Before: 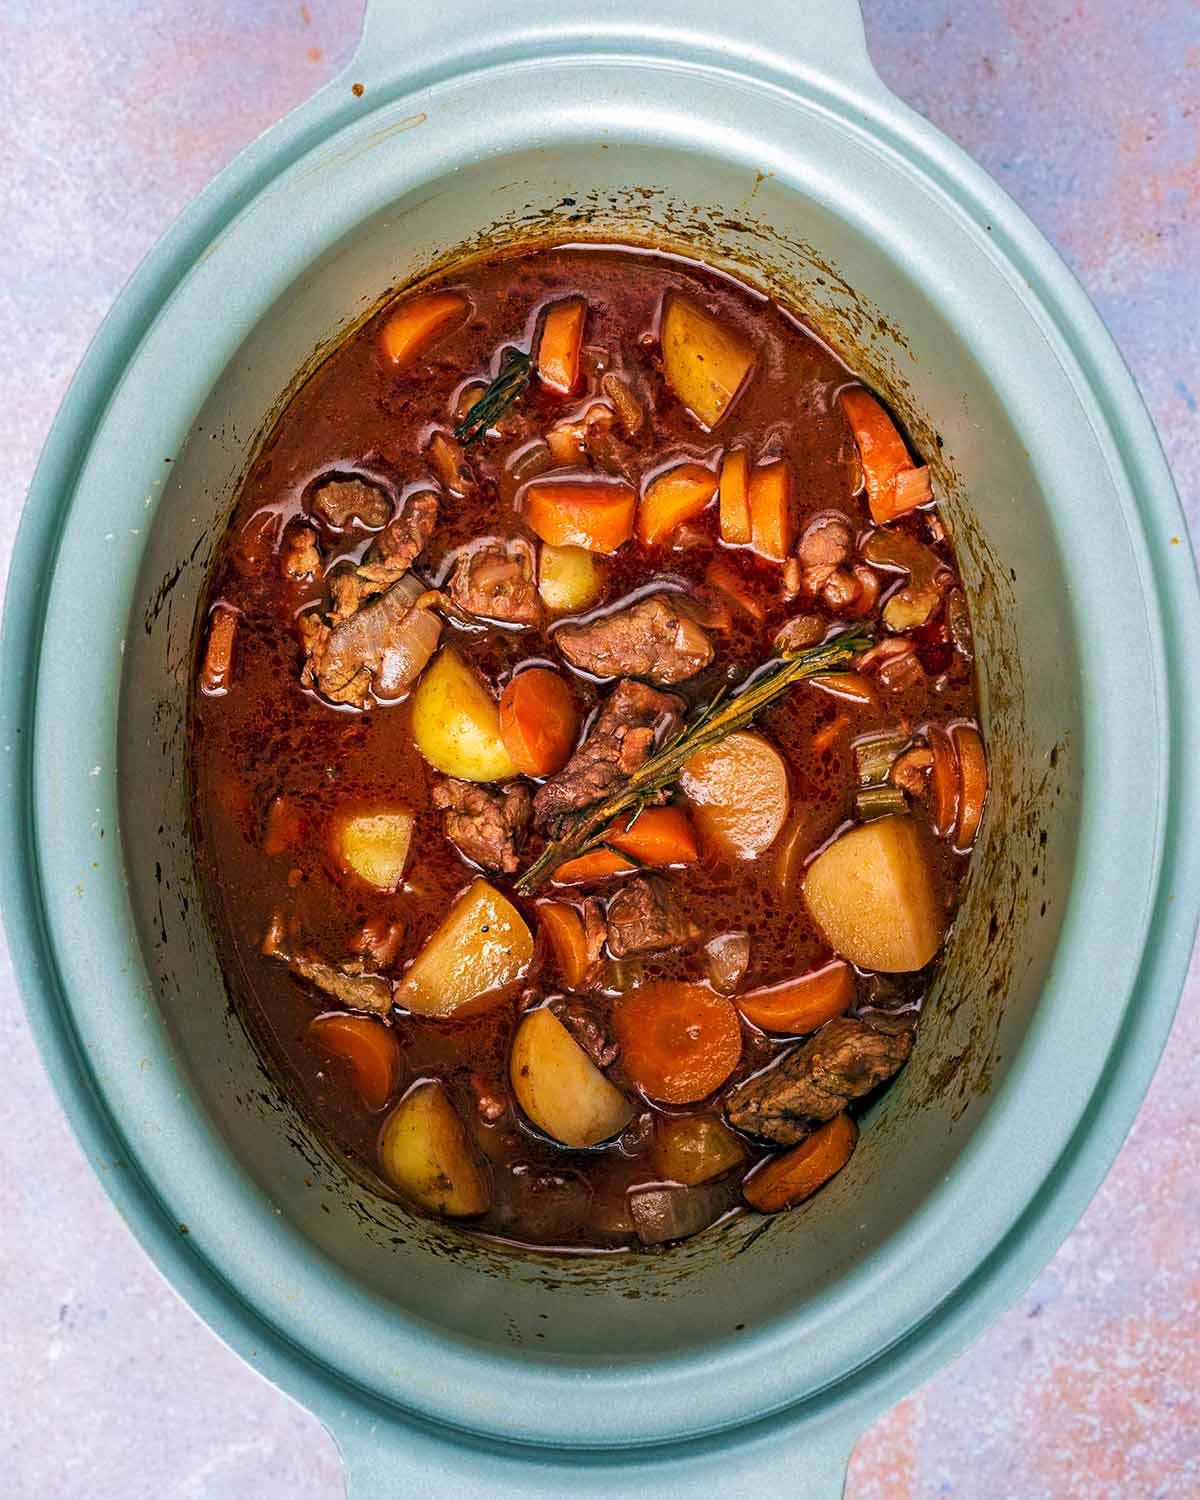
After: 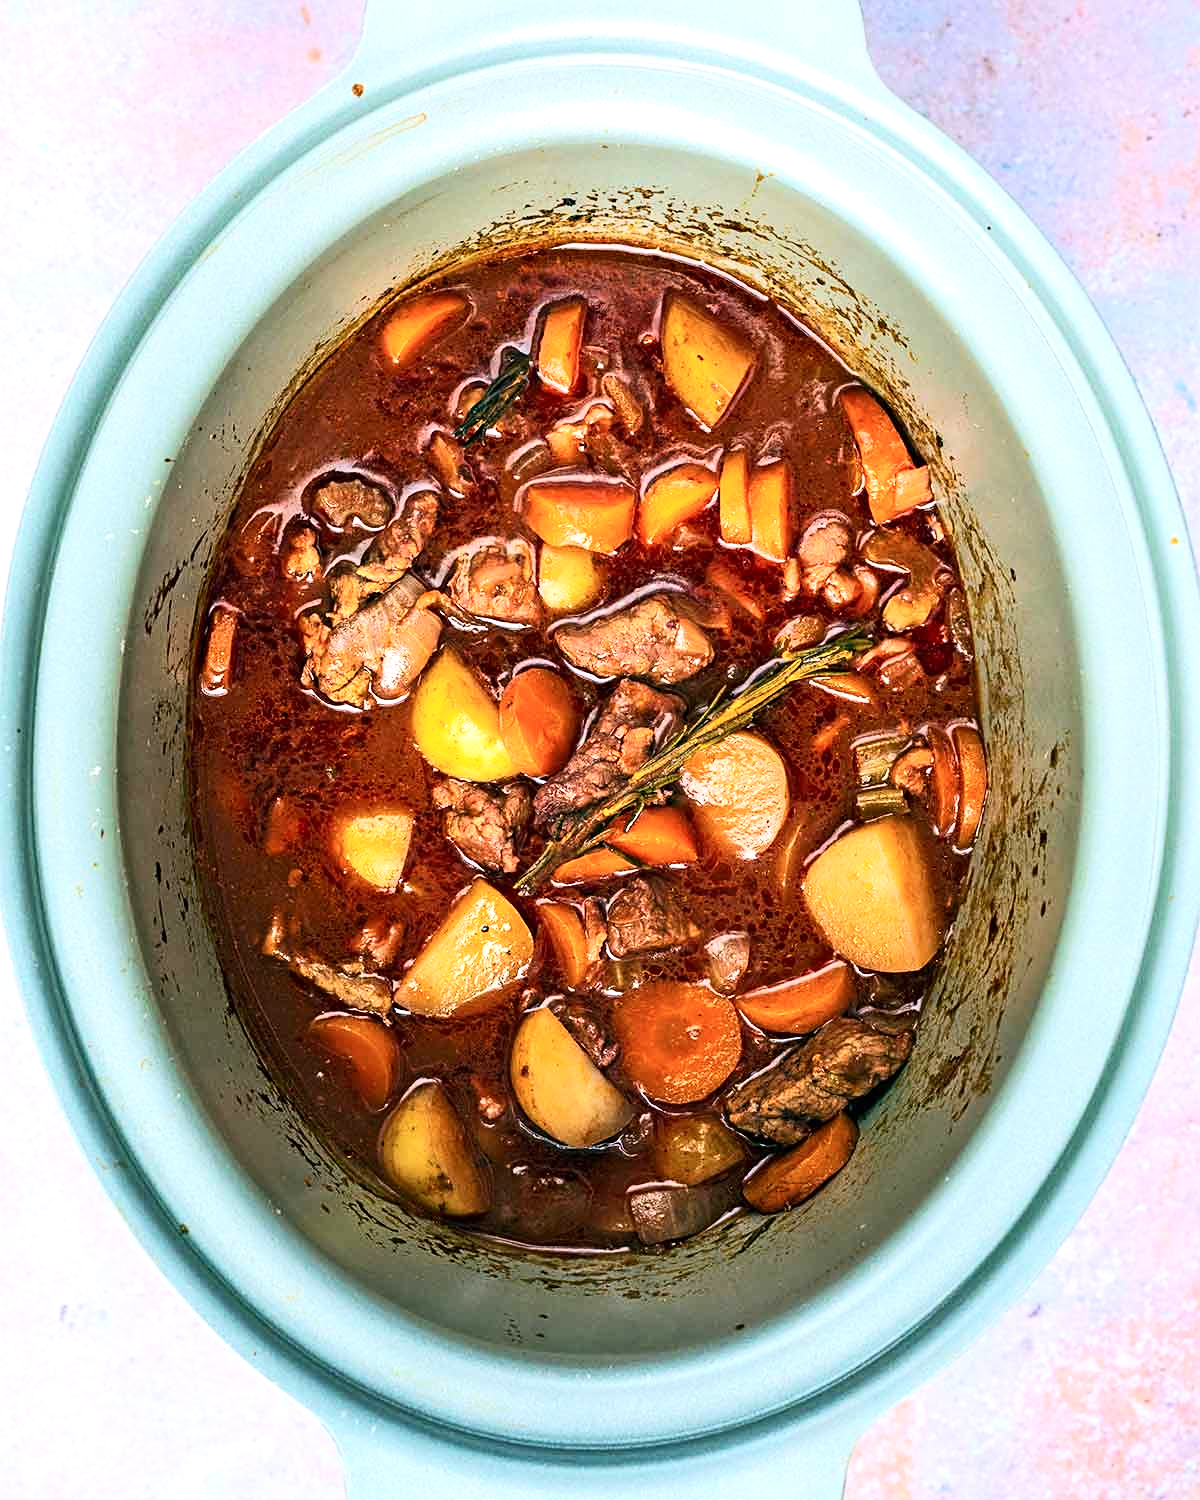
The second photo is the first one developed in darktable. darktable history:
sharpen: amount 0.204
contrast brightness saturation: contrast 0.238, brightness 0.09
exposure: black level correction 0, exposure 0.499 EV, compensate exposure bias true, compensate highlight preservation false
